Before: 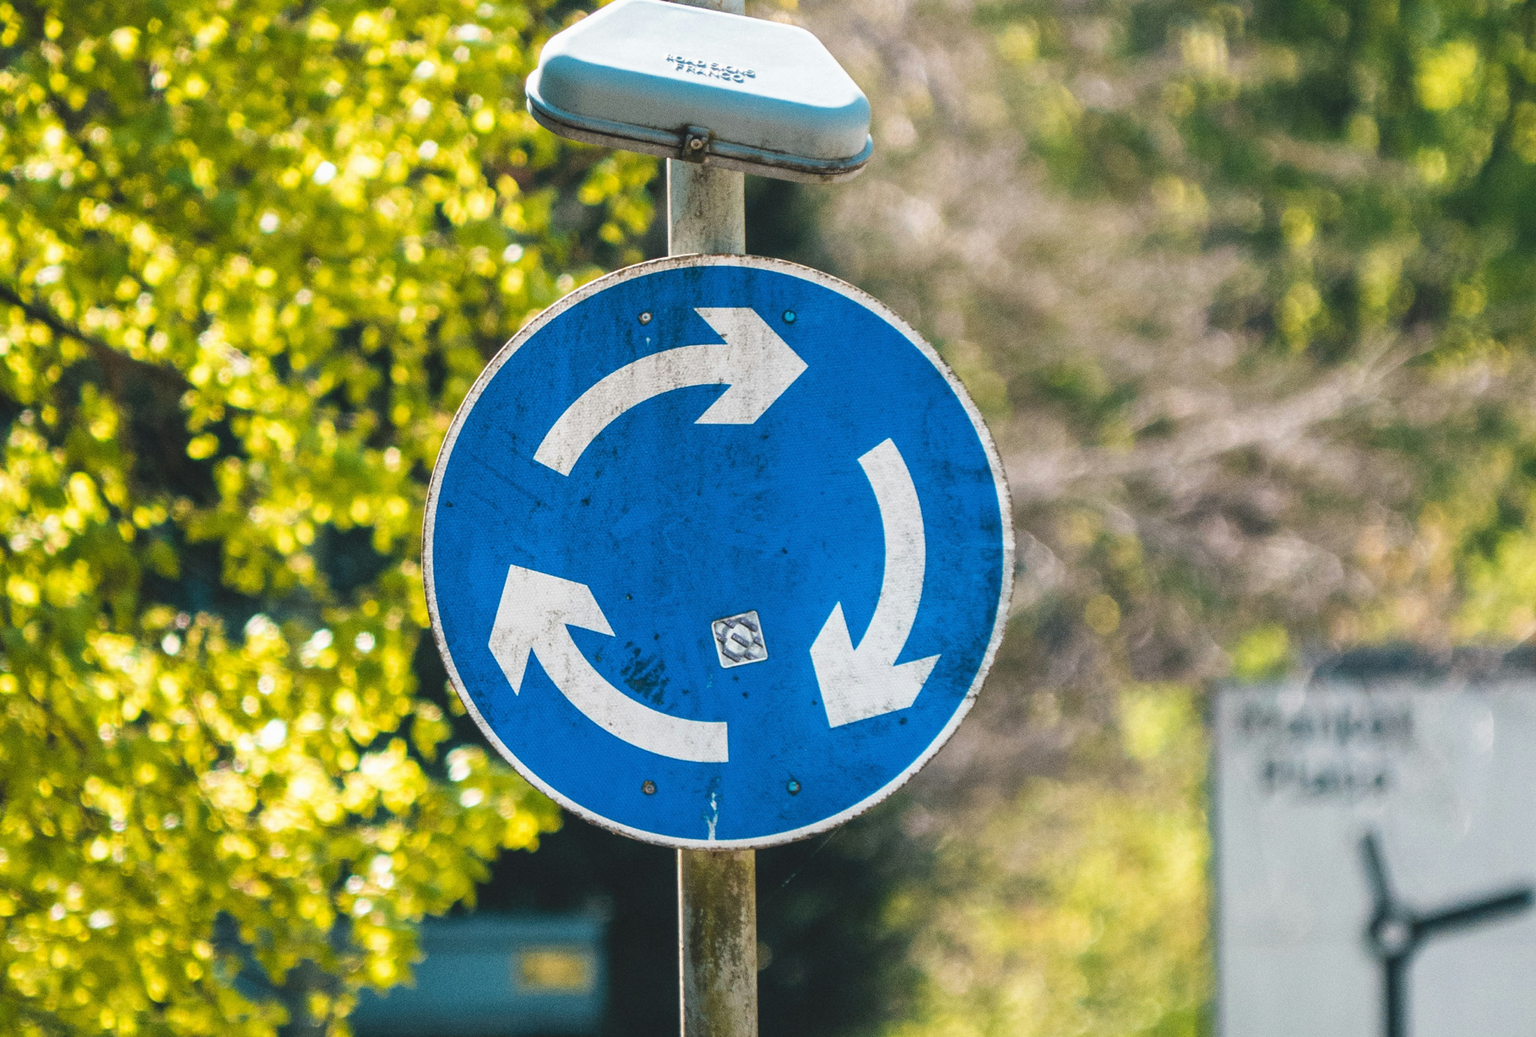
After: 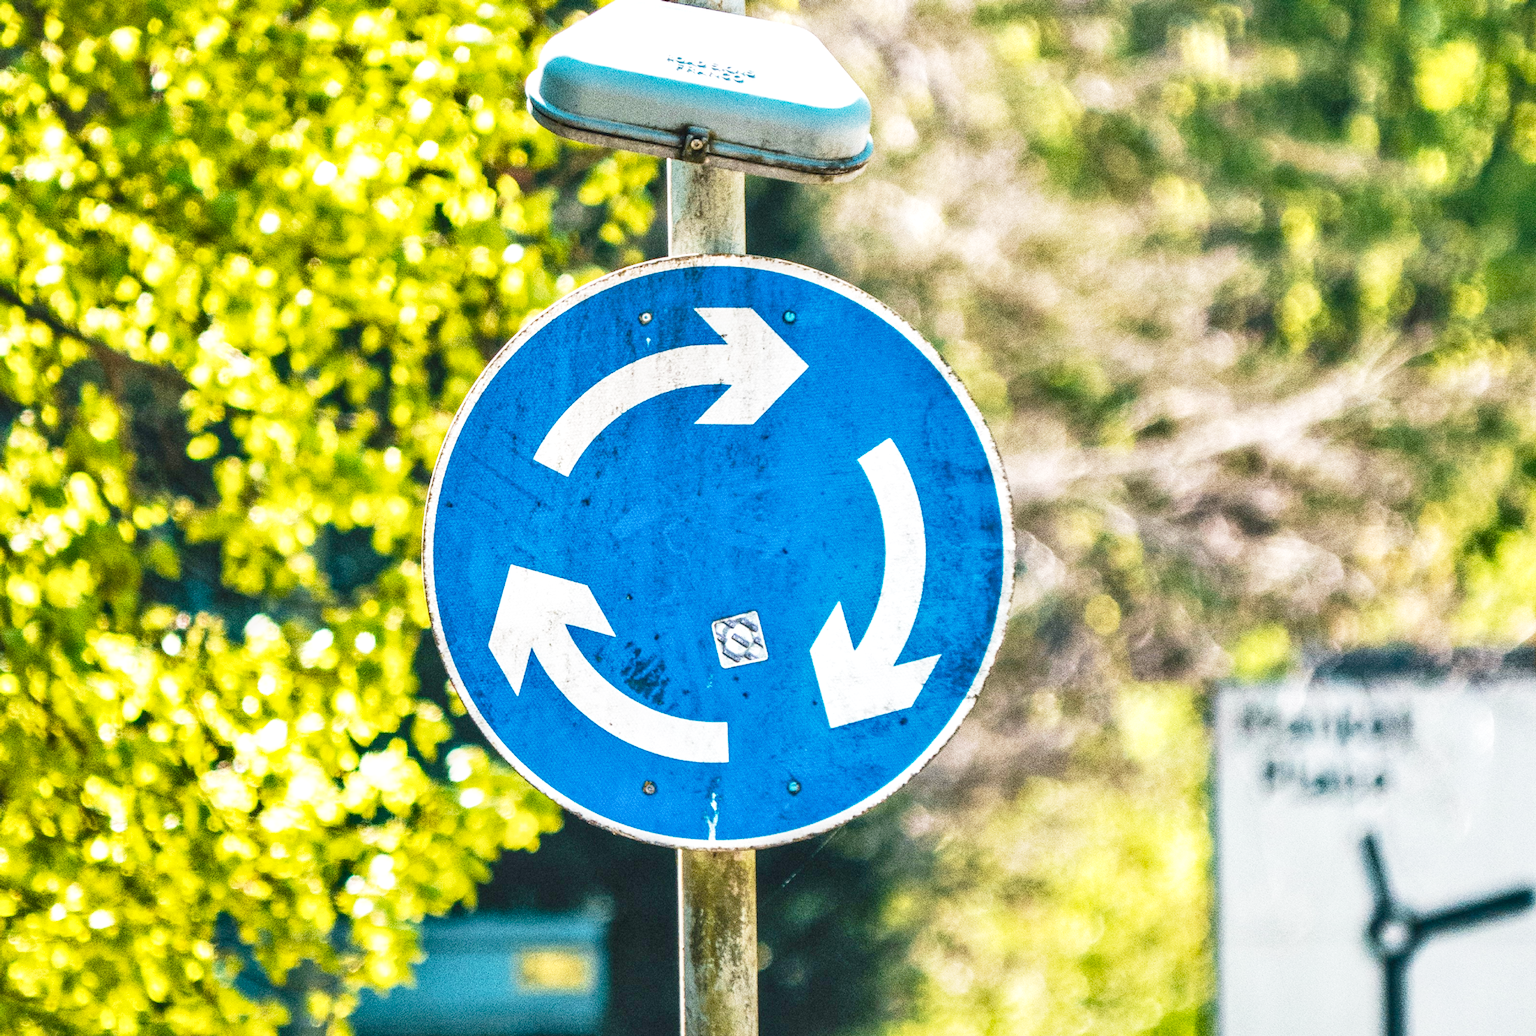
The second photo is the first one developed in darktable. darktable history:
velvia: strength 15.34%
shadows and highlights: soften with gaussian
local contrast: on, module defaults
base curve: curves: ch0 [(0, 0) (0.012, 0.01) (0.073, 0.168) (0.31, 0.711) (0.645, 0.957) (1, 1)], preserve colors none
